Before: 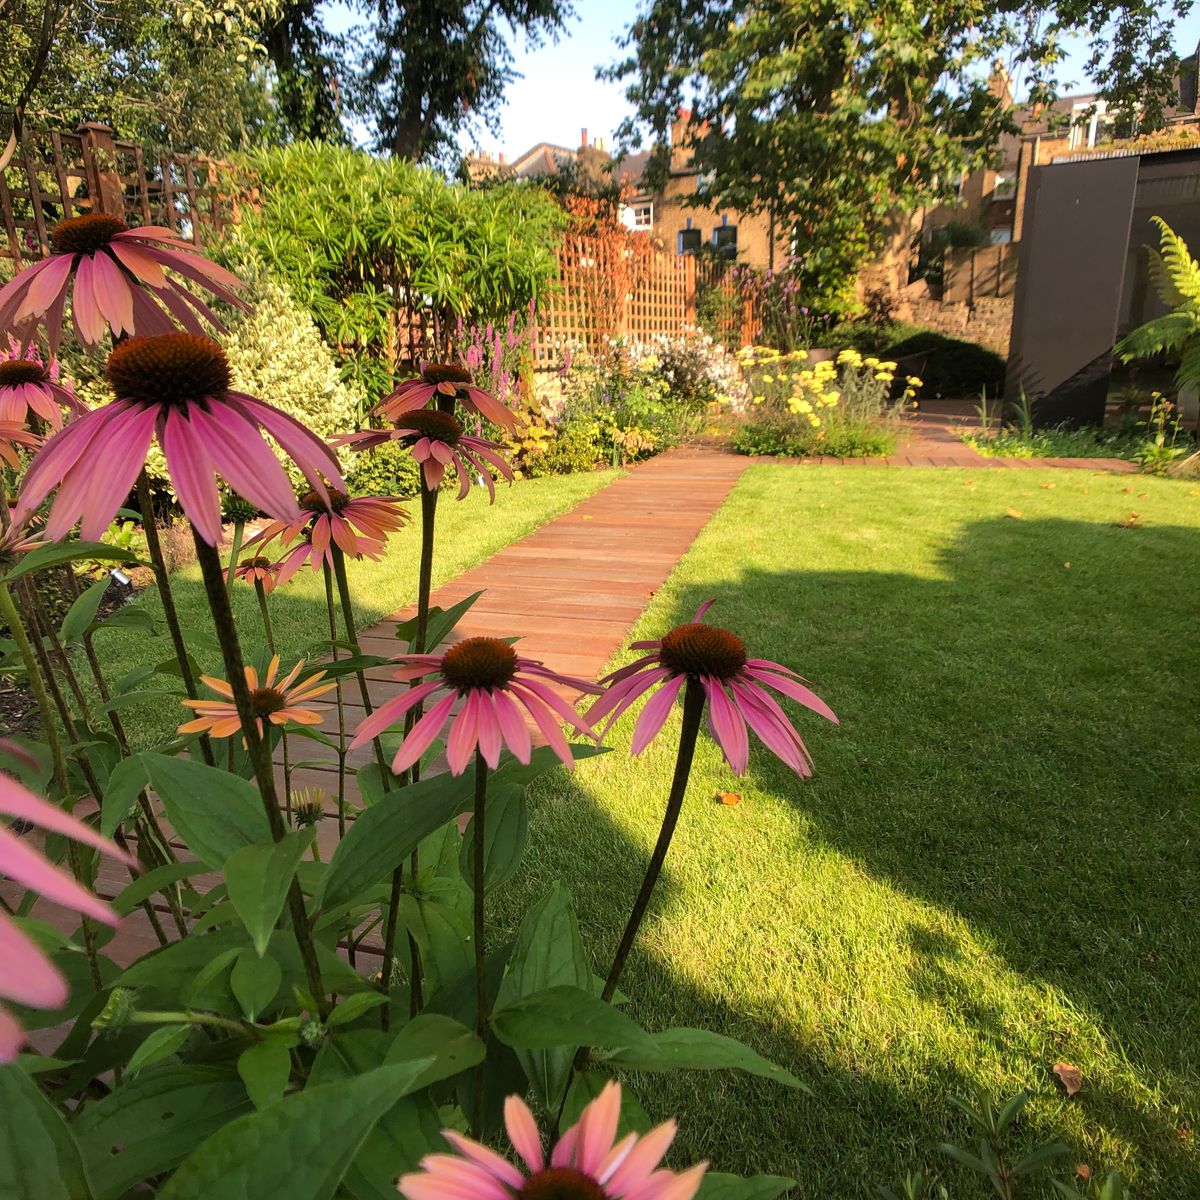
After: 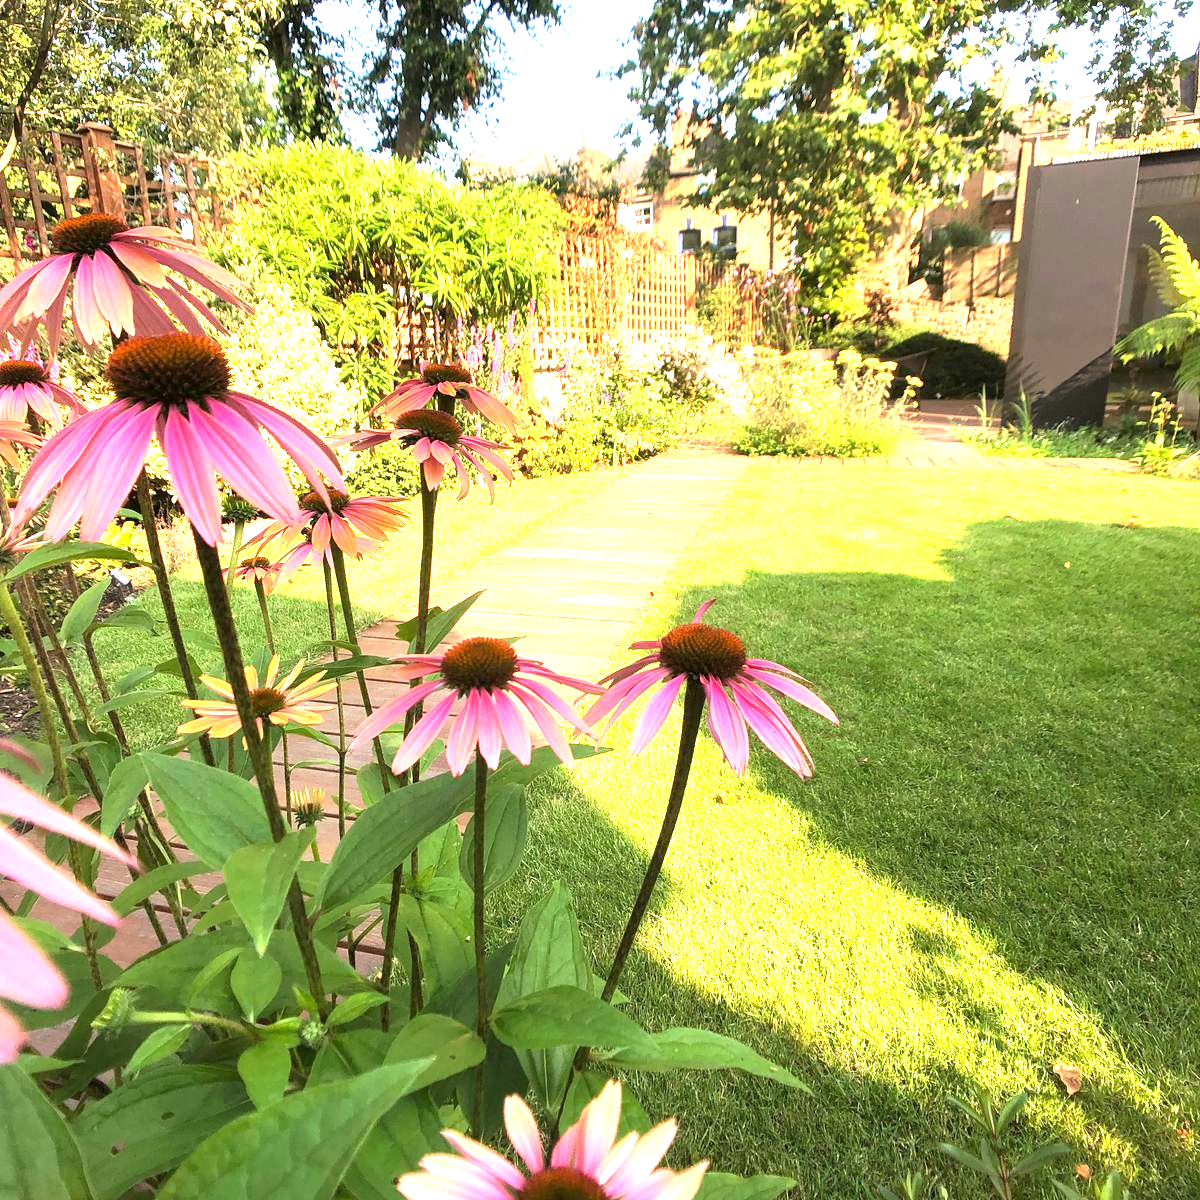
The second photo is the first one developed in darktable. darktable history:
exposure: exposure 1.998 EV, compensate highlight preservation false
